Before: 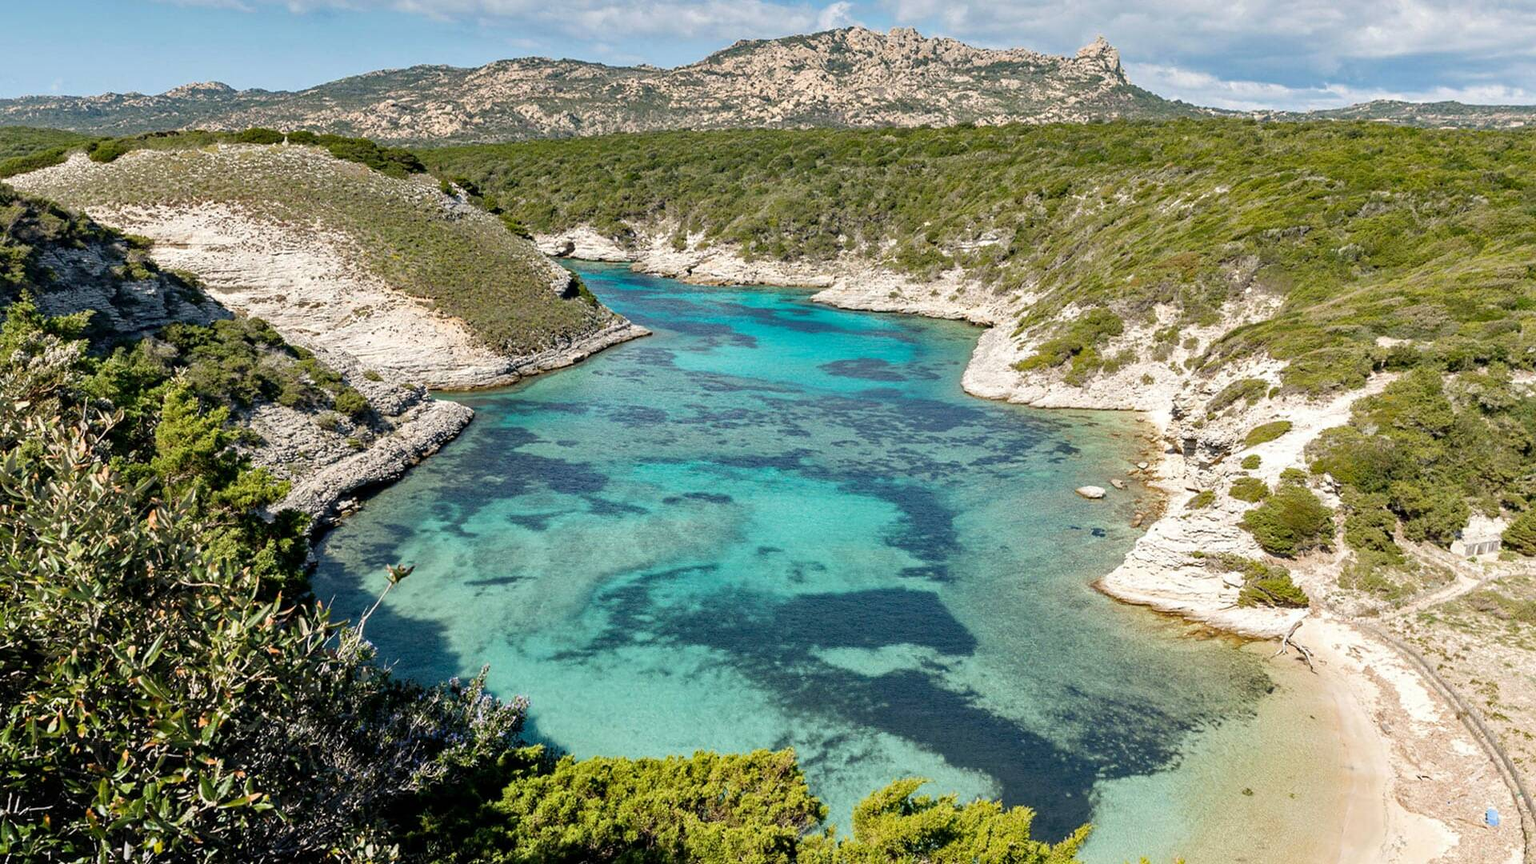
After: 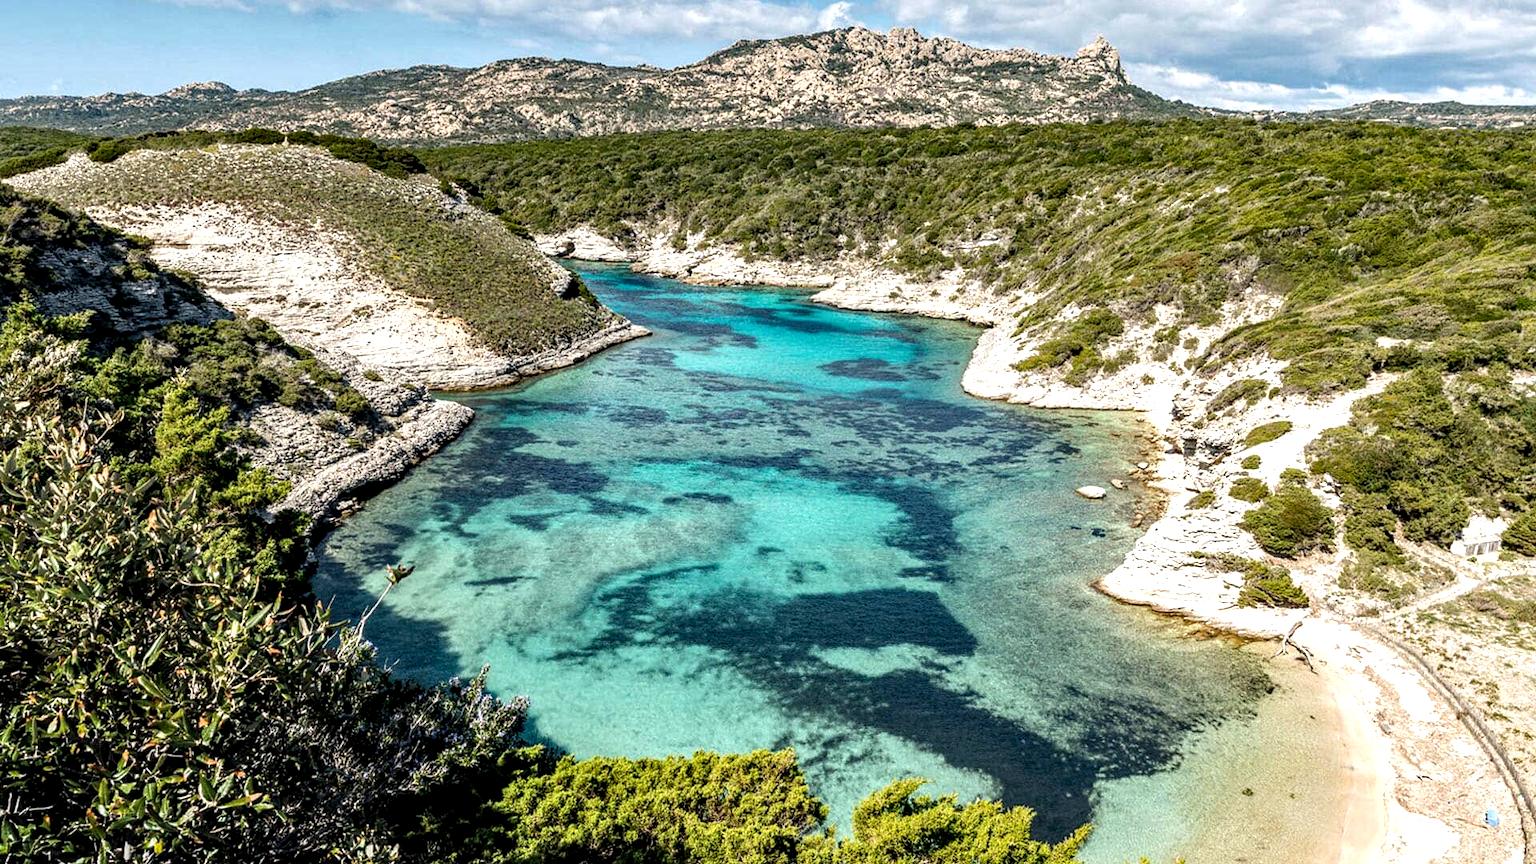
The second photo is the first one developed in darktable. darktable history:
tone equalizer: -8 EV -0.398 EV, -7 EV -0.41 EV, -6 EV -0.35 EV, -5 EV -0.233 EV, -3 EV 0.196 EV, -2 EV 0.33 EV, -1 EV 0.402 EV, +0 EV 0.424 EV, edges refinement/feathering 500, mask exposure compensation -1.57 EV, preserve details no
local contrast: highlights 20%, detail 150%
